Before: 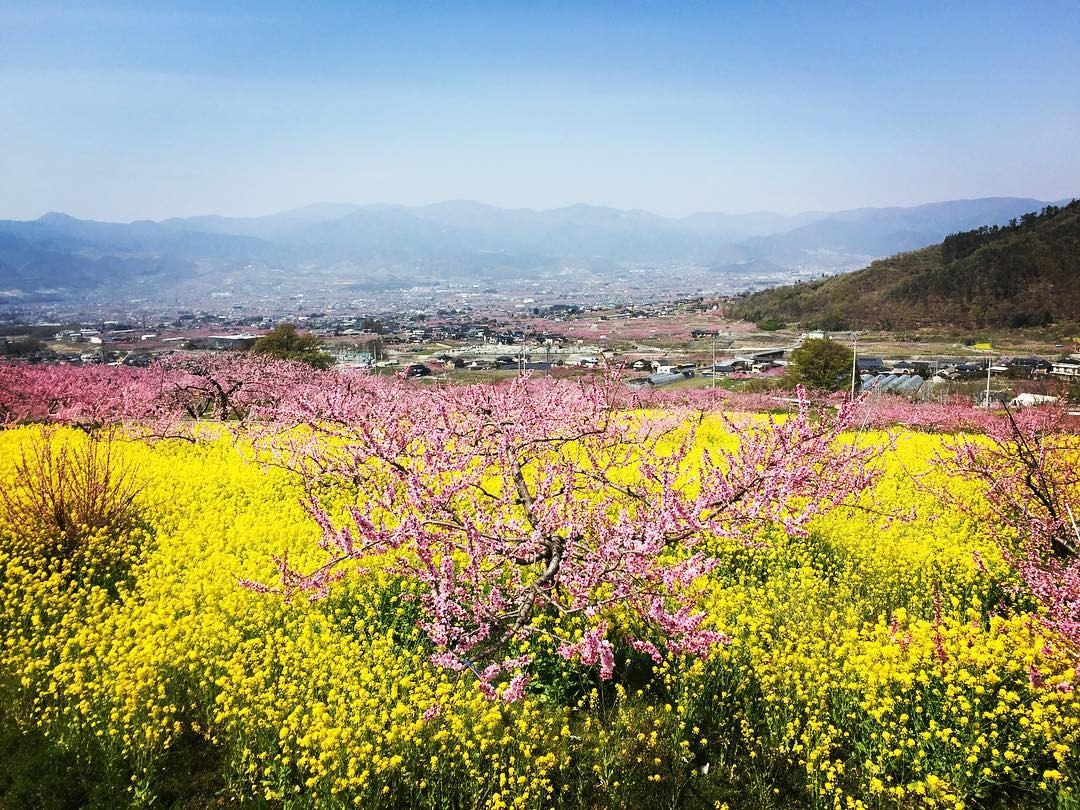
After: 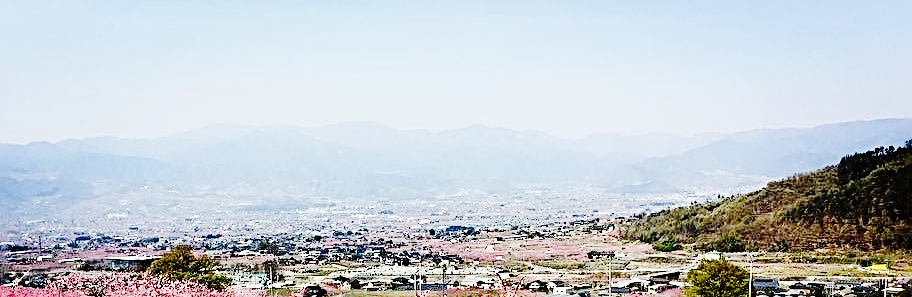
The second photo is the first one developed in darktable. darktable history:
base curve: curves: ch0 [(0, 0) (0.036, 0.01) (0.123, 0.254) (0.258, 0.504) (0.507, 0.748) (1, 1)], preserve colors none
crop and rotate: left 9.687%, top 9.765%, right 5.847%, bottom 53.496%
sharpen: radius 3.035, amount 0.763
exposure: exposure -0.023 EV, compensate exposure bias true, compensate highlight preservation false
tone equalizer: on, module defaults
